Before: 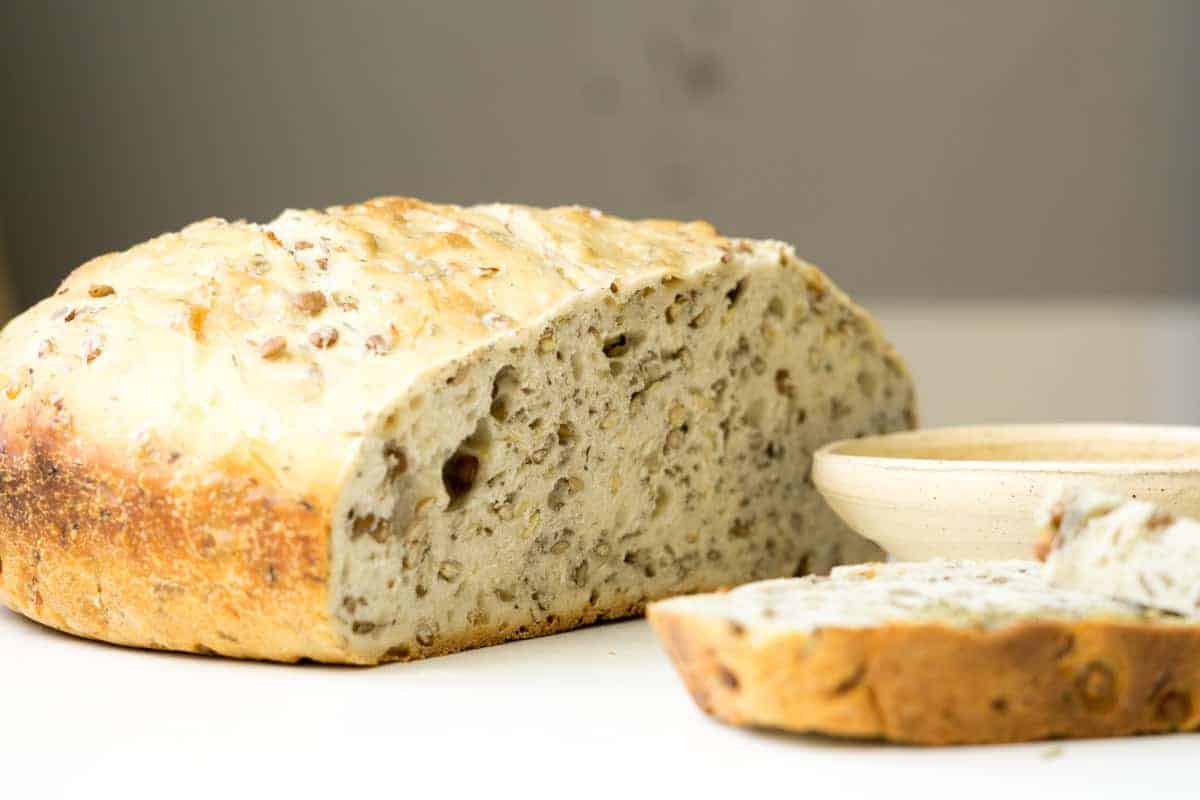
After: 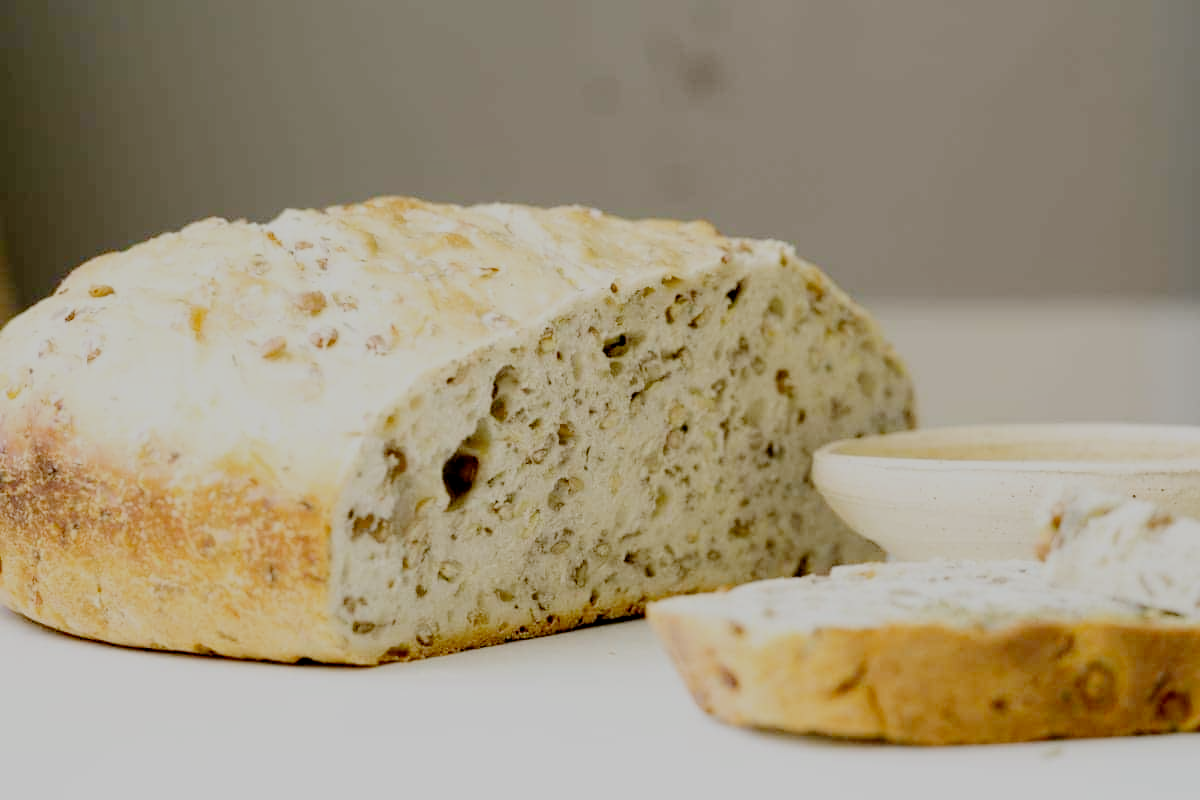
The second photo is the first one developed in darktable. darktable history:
filmic rgb: middle gray luminance 18%, black relative exposure -7.5 EV, white relative exposure 8.5 EV, threshold 6 EV, target black luminance 0%, hardness 2.23, latitude 18.37%, contrast 0.878, highlights saturation mix 5%, shadows ↔ highlights balance 10.15%, add noise in highlights 0, preserve chrominance no, color science v3 (2019), use custom middle-gray values true, iterations of high-quality reconstruction 0, contrast in highlights soft, enable highlight reconstruction true
tone equalizer: on, module defaults
